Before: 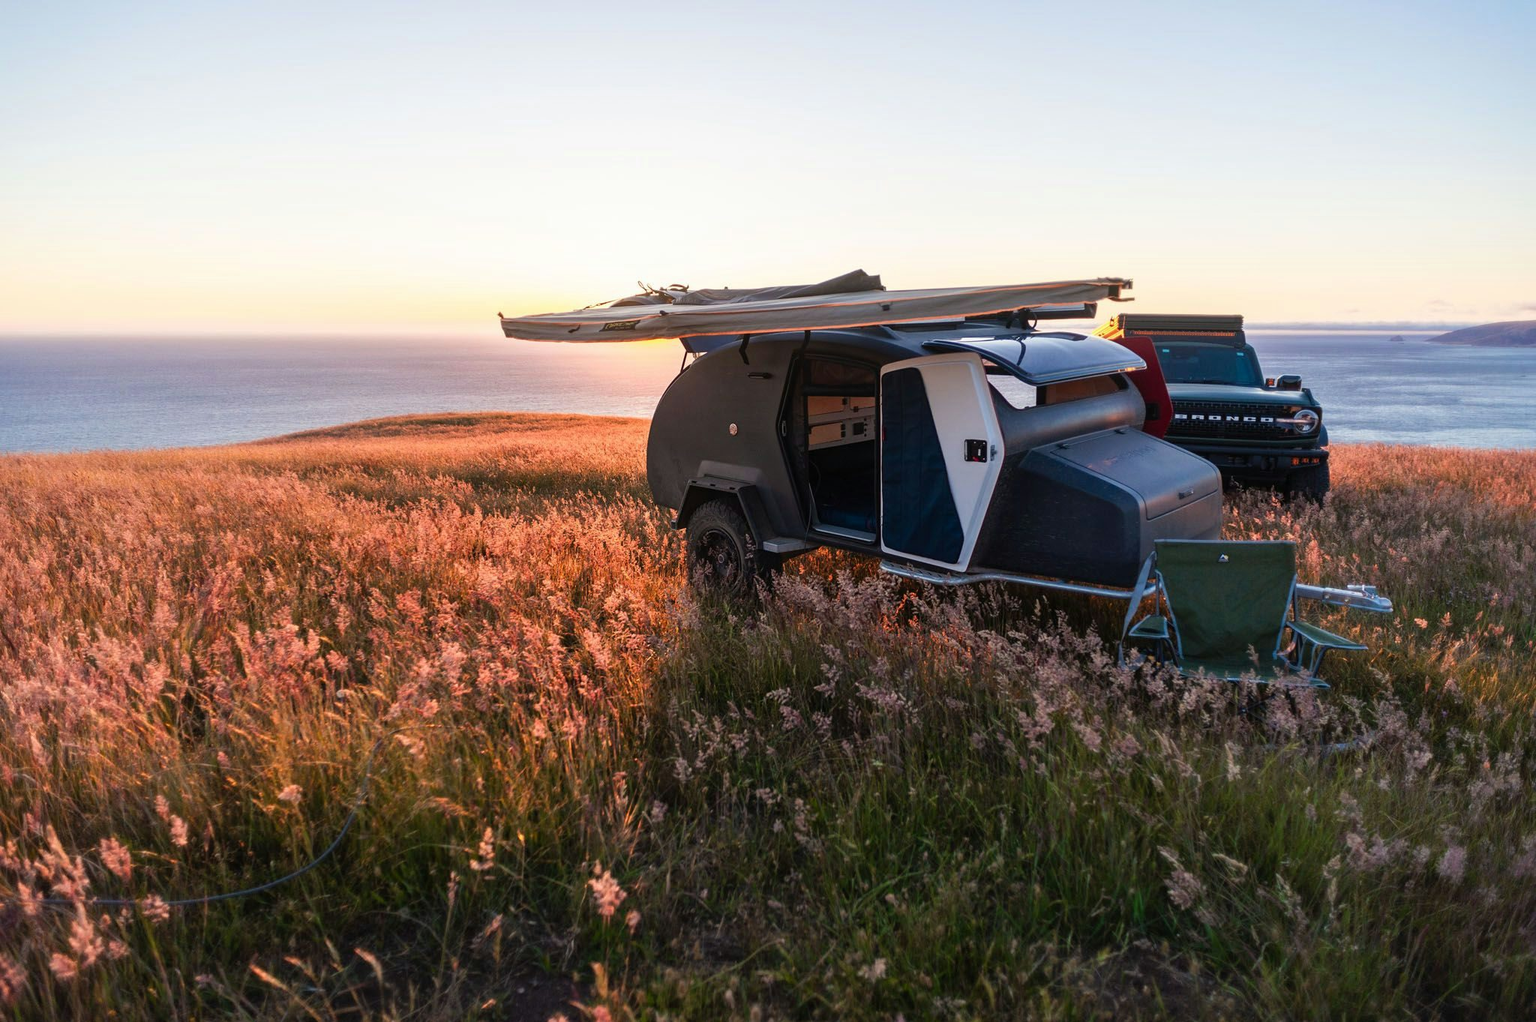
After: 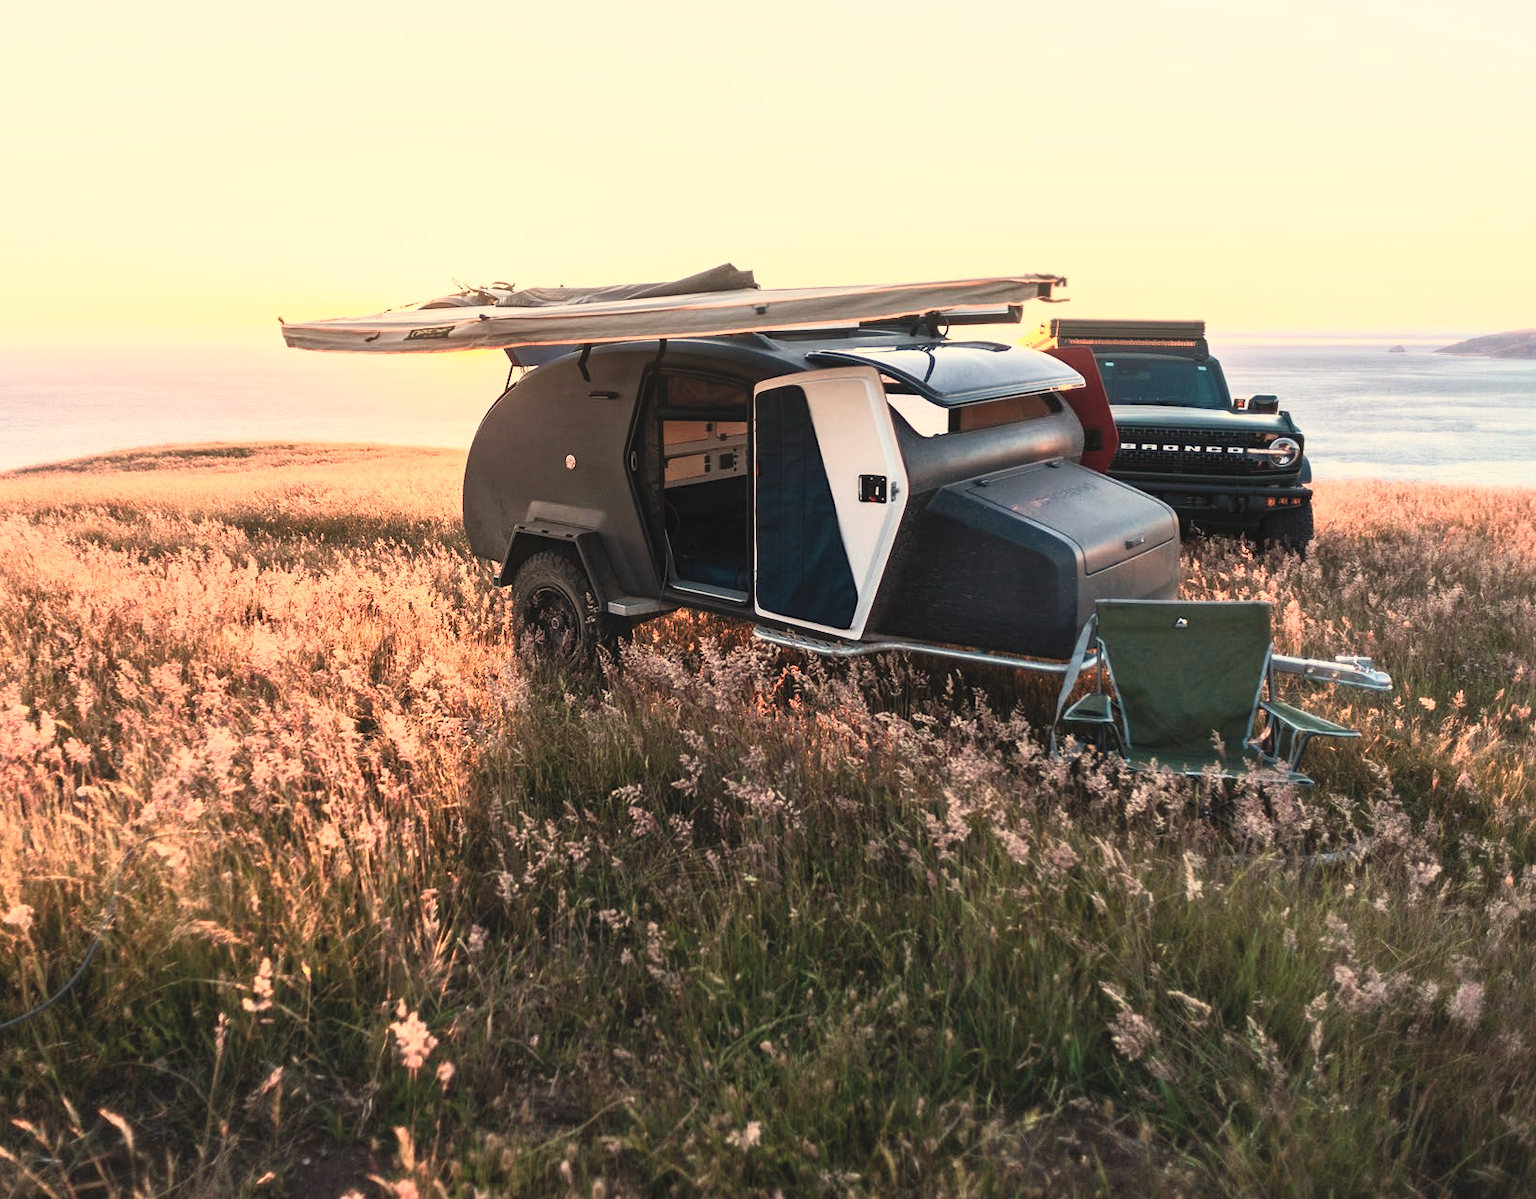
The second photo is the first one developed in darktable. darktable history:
crop and rotate: left 17.959%, top 5.771%, right 1.742%
white balance: red 1.138, green 0.996, blue 0.812
contrast brightness saturation: contrast 0.43, brightness 0.56, saturation -0.19
